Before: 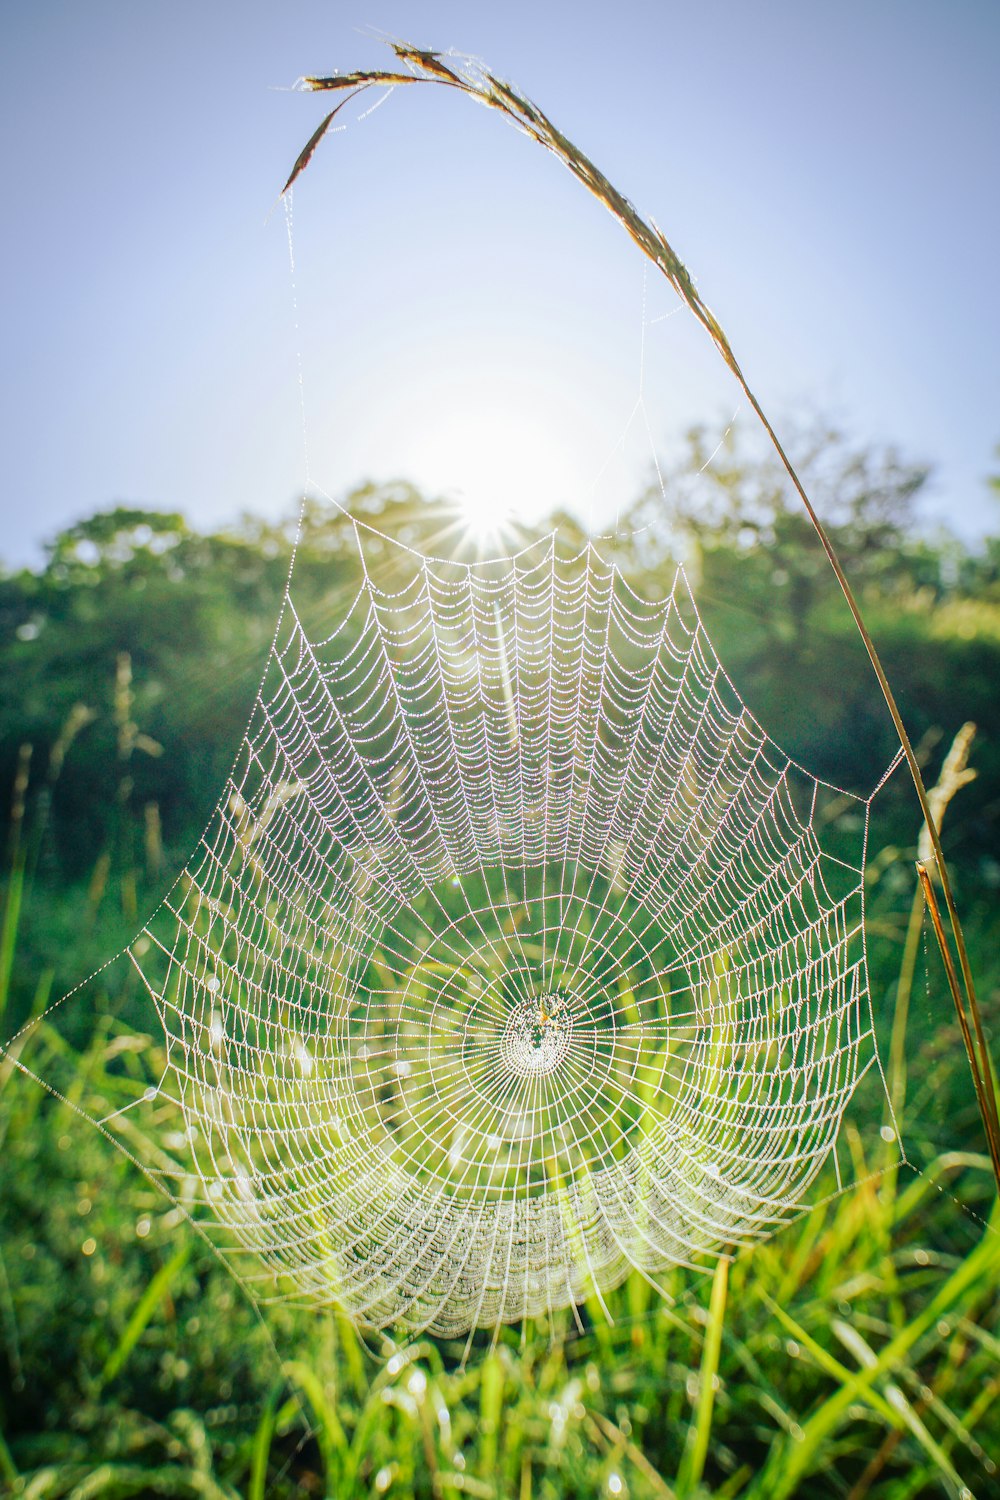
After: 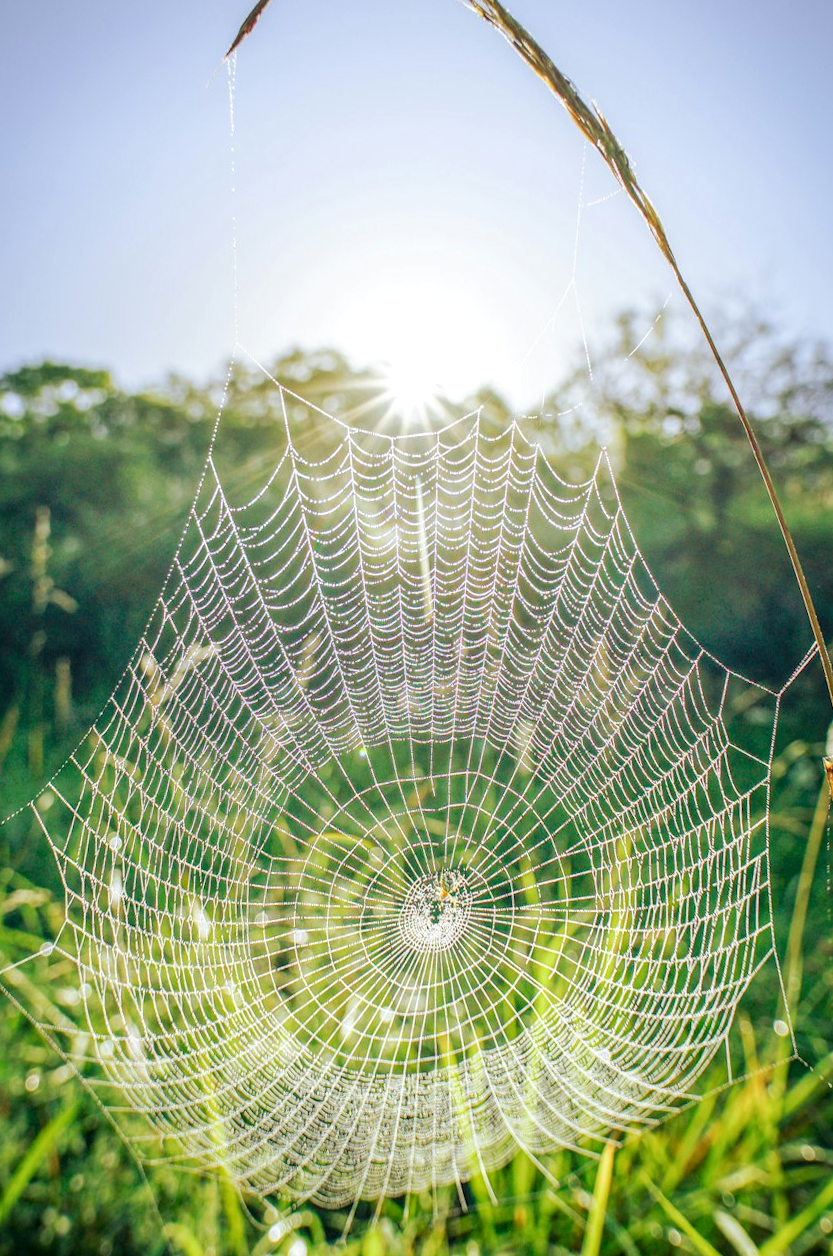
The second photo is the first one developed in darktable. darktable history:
crop and rotate: angle -3.04°, left 5.388%, top 5.182%, right 4.706%, bottom 4.495%
local contrast: on, module defaults
